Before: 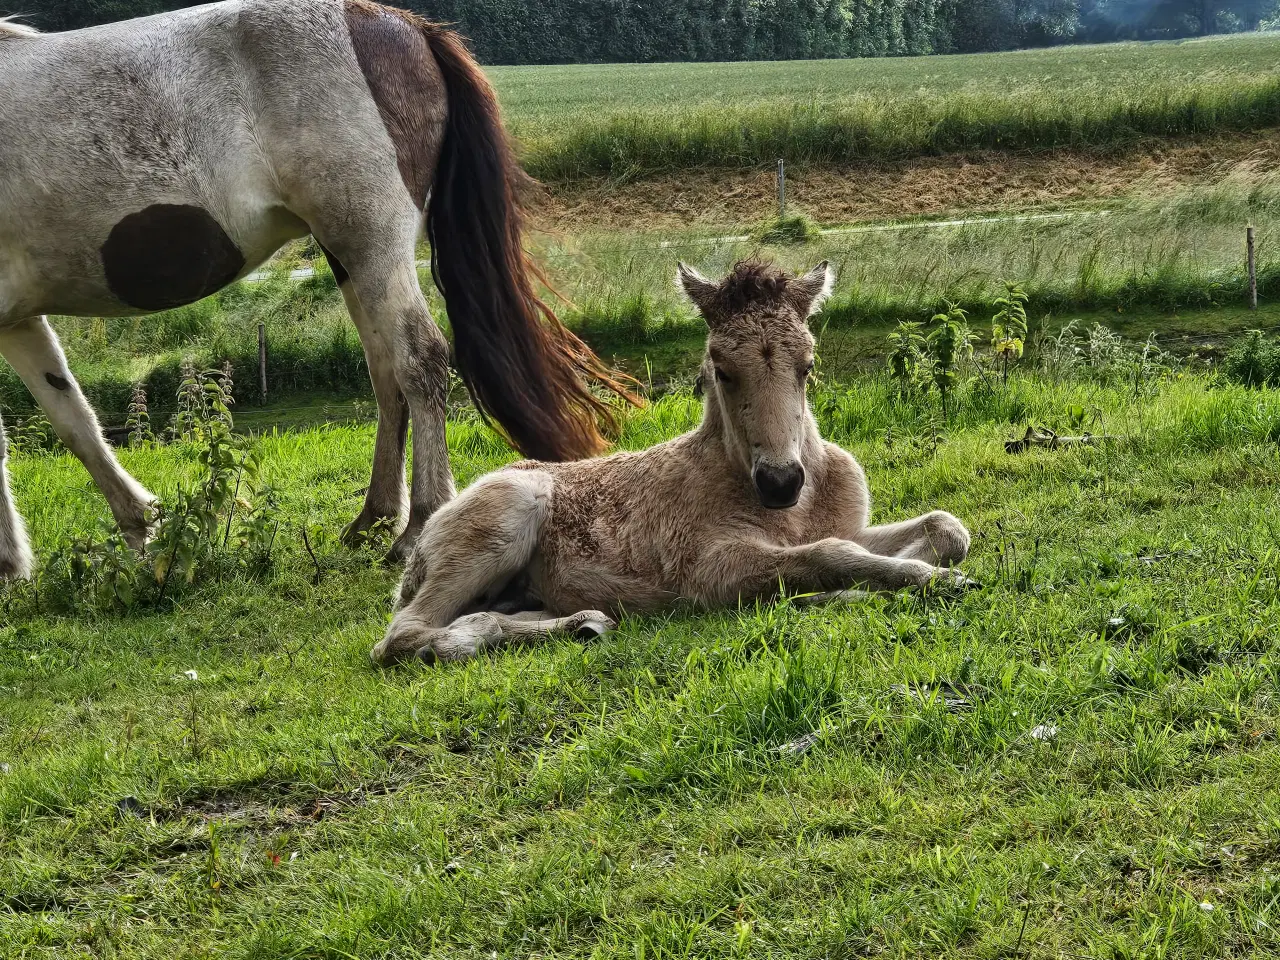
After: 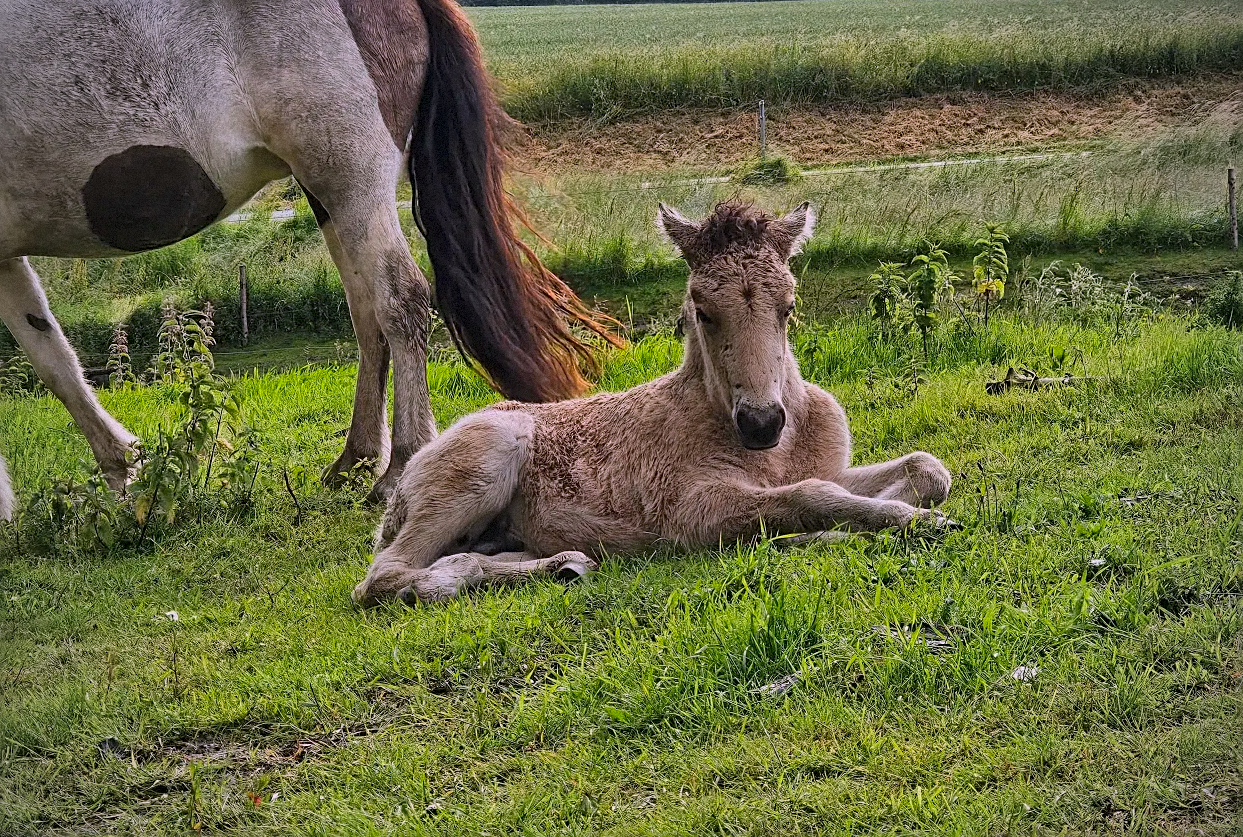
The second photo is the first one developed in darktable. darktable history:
white balance: red 1.066, blue 1.119
vignetting: fall-off start 79.88%
crop: left 1.507%, top 6.147%, right 1.379%, bottom 6.637%
global tonemap: drago (1, 100), detail 1
tone equalizer: on, module defaults
grain: mid-tones bias 0%
sharpen: amount 0.575
exposure: black level correction 0, exposure 0.5 EV, compensate highlight preservation false
